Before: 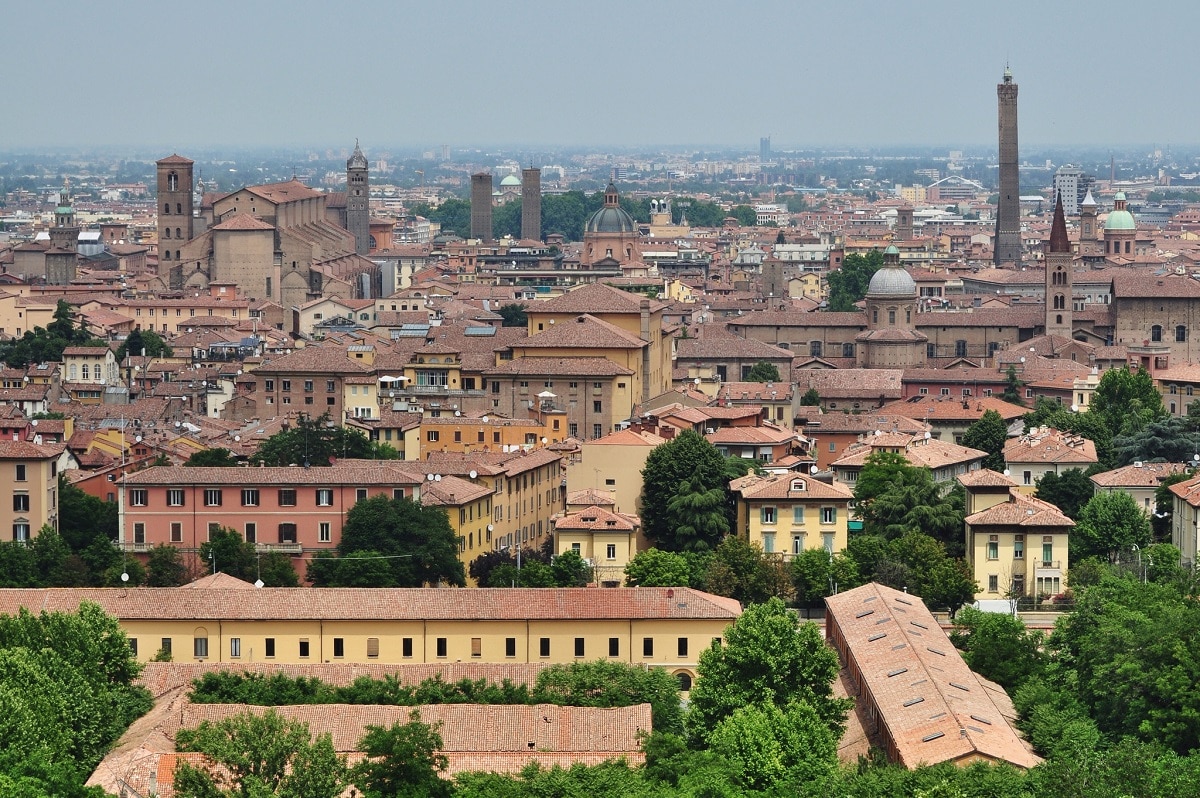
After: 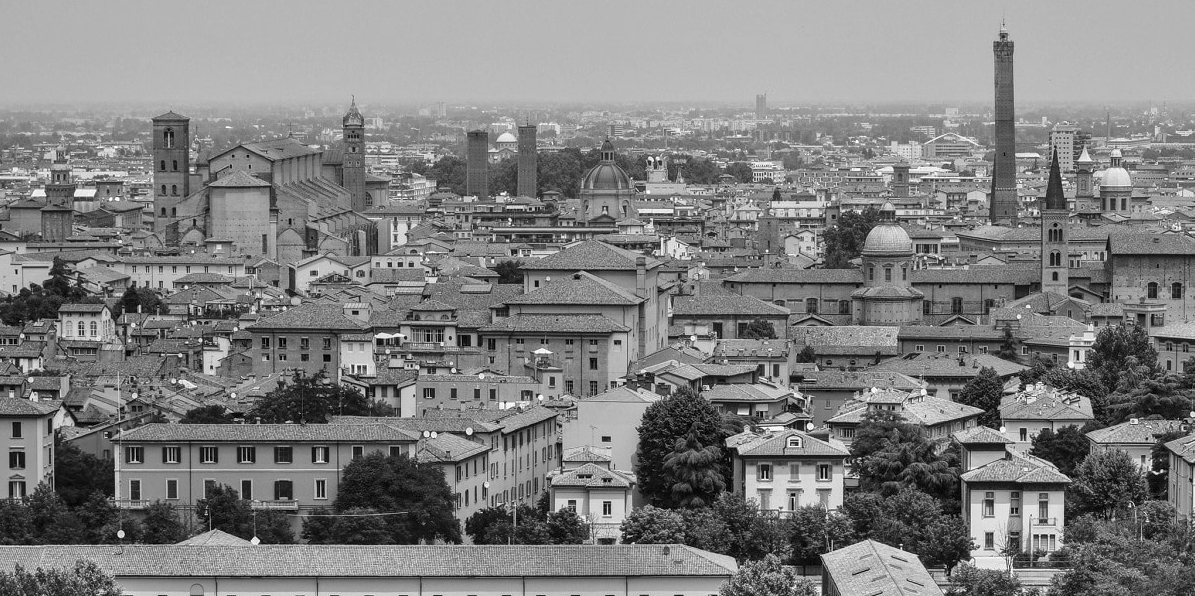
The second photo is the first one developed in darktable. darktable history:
crop: left 0.387%, top 5.469%, bottom 19.809%
monochrome: on, module defaults
local contrast: on, module defaults
